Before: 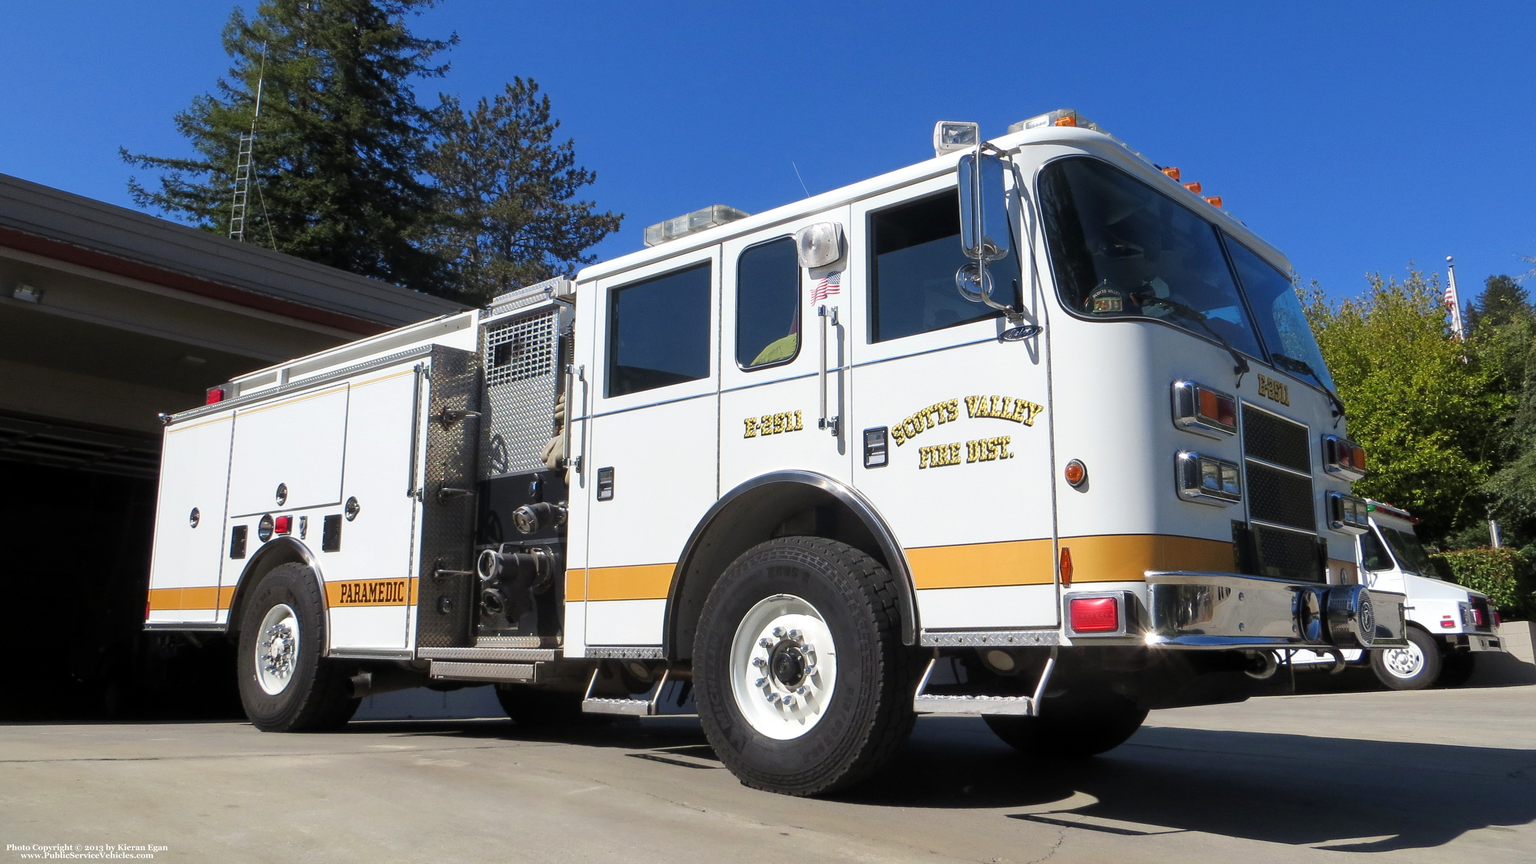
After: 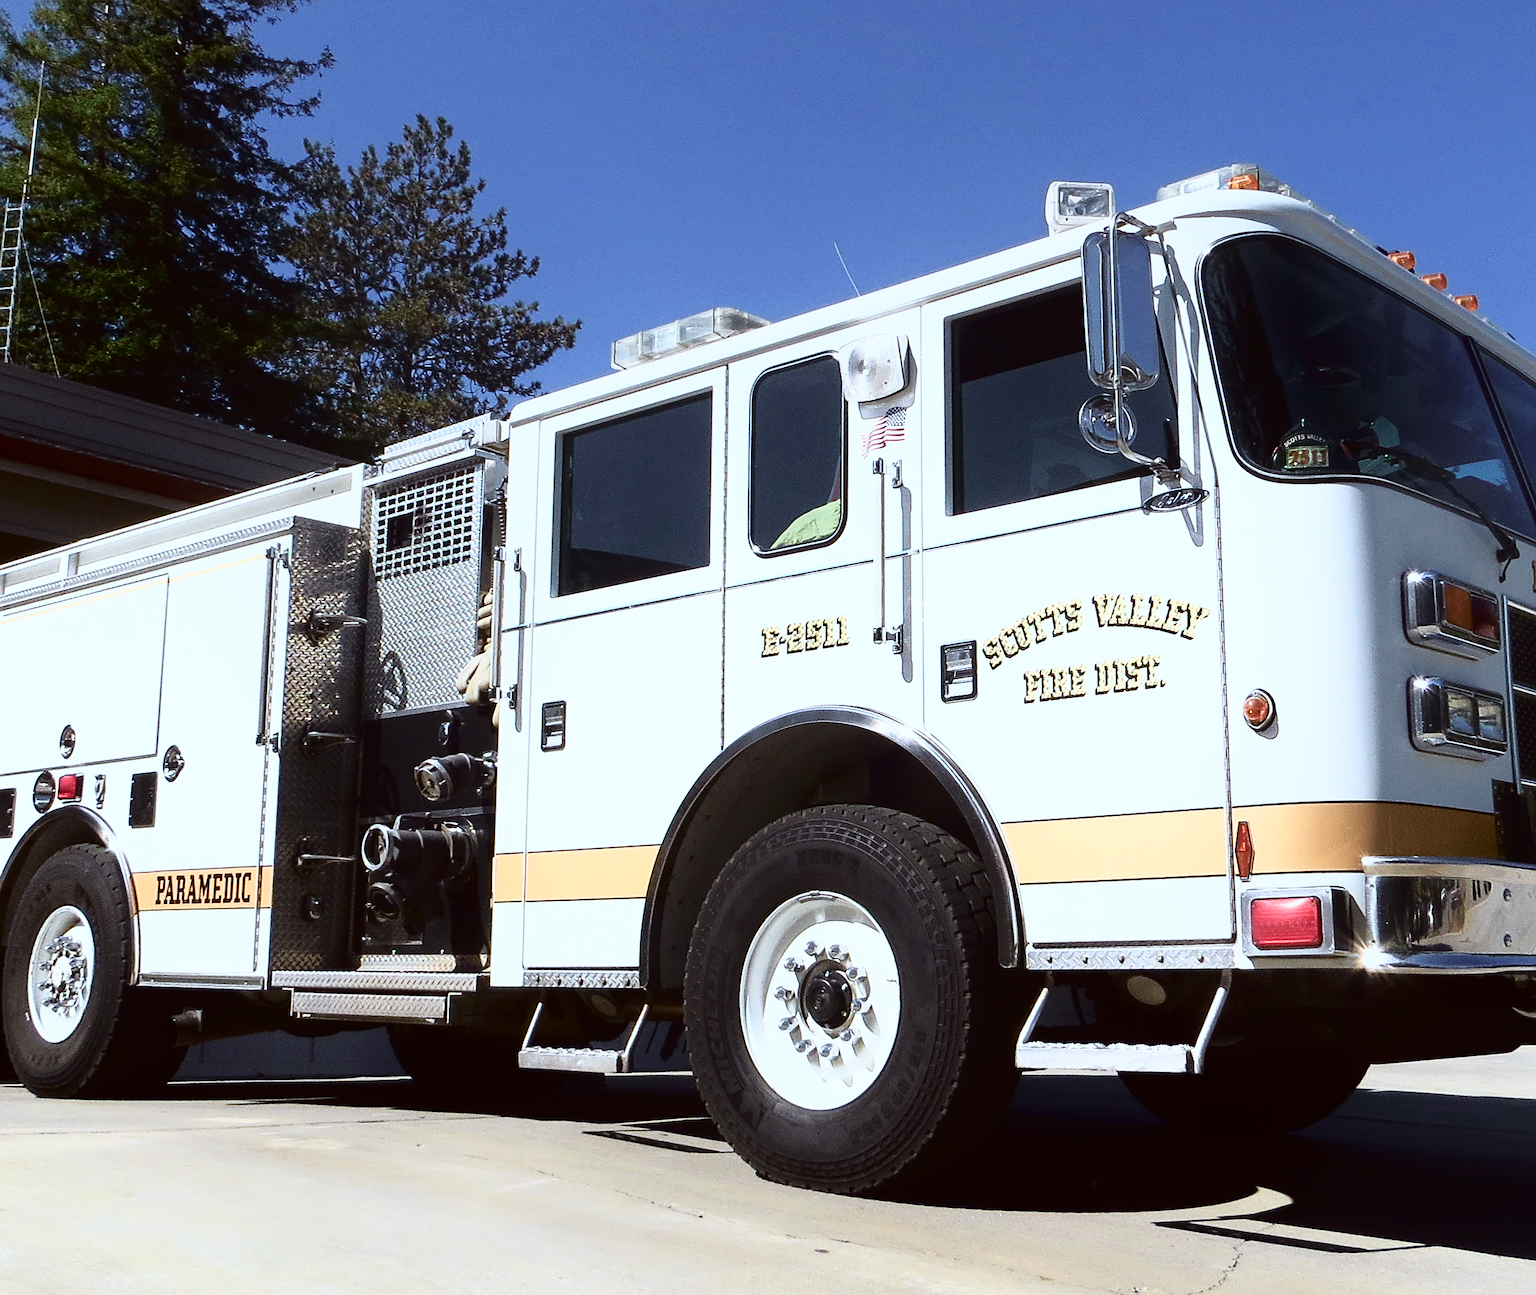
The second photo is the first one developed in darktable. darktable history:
tone curve: curves: ch0 [(0, 0.039) (0.104, 0.094) (0.285, 0.301) (0.673, 0.796) (0.845, 0.932) (0.994, 0.971)]; ch1 [(0, 0) (0.356, 0.385) (0.424, 0.405) (0.498, 0.502) (0.586, 0.57) (0.657, 0.642) (1, 1)]; ch2 [(0, 0) (0.424, 0.438) (0.46, 0.453) (0.515, 0.505) (0.557, 0.57) (0.612, 0.583) (0.722, 0.67) (1, 1)], color space Lab, independent channels, preserve colors none
sharpen: on, module defaults
crop: left 15.419%, right 17.914%
color correction: highlights a* -3.28, highlights b* -6.24, shadows a* 3.1, shadows b* 5.19
shadows and highlights: shadows -62.32, white point adjustment -5.22, highlights 61.59
